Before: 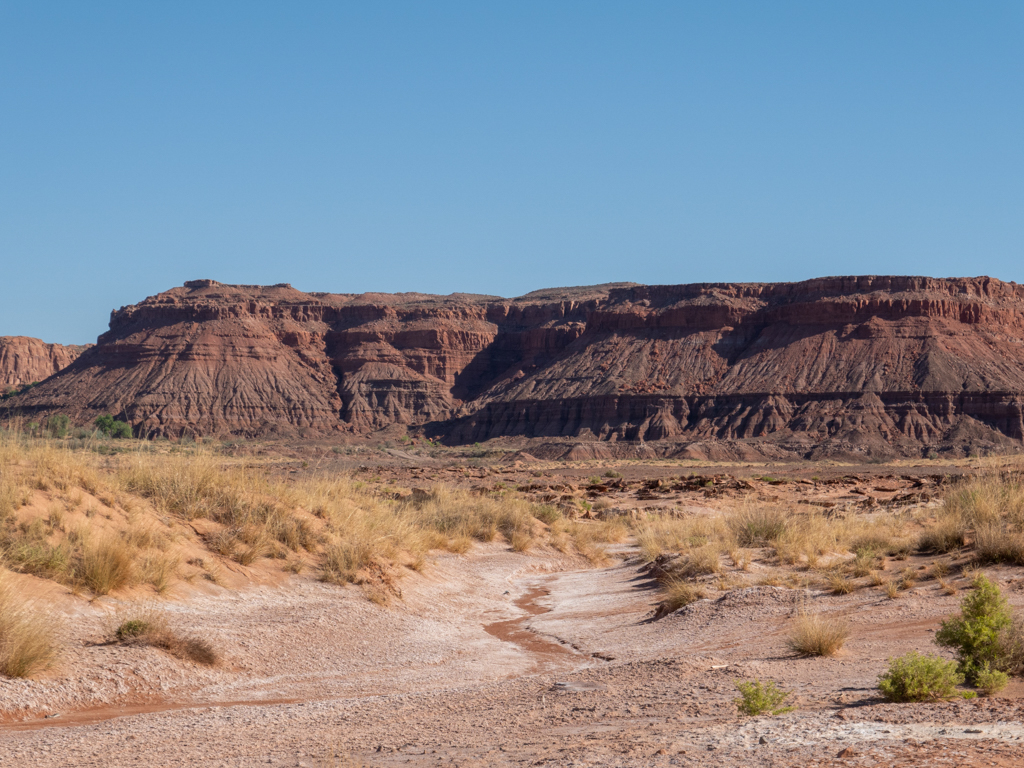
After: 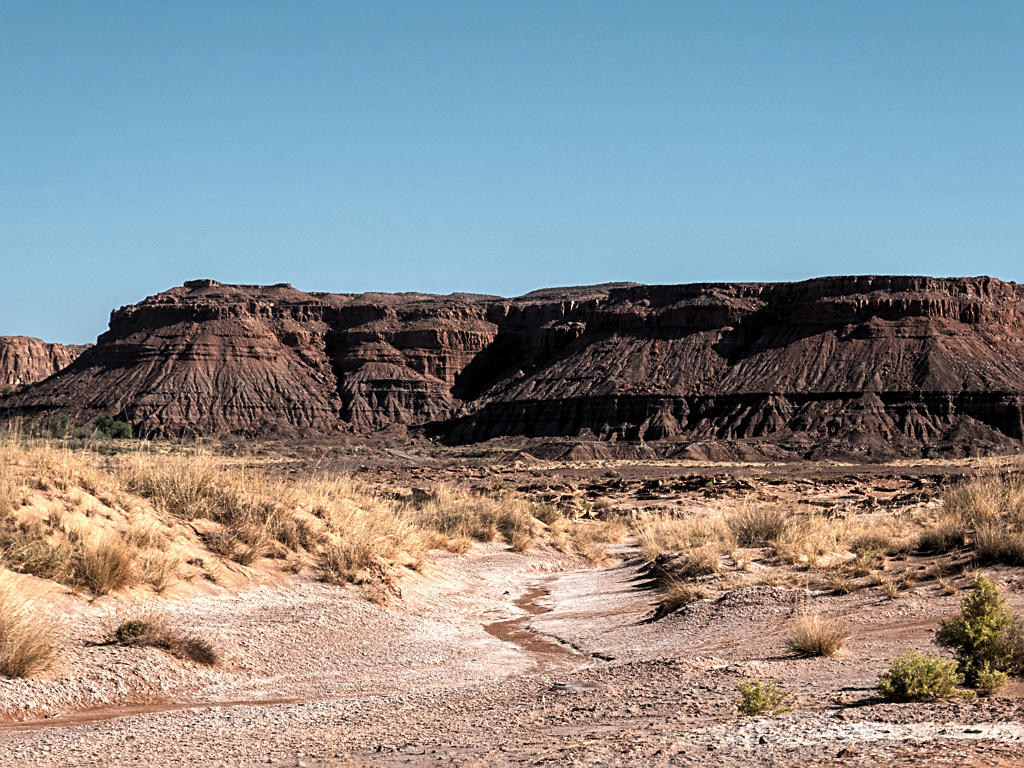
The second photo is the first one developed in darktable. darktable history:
levels: levels [0.101, 0.578, 0.953]
color zones: curves: ch0 [(0.018, 0.548) (0.197, 0.654) (0.425, 0.447) (0.605, 0.658) (0.732, 0.579)]; ch1 [(0.105, 0.531) (0.224, 0.531) (0.386, 0.39) (0.618, 0.456) (0.732, 0.456) (0.956, 0.421)]; ch2 [(0.039, 0.583) (0.215, 0.465) (0.399, 0.544) (0.465, 0.548) (0.614, 0.447) (0.724, 0.43) (0.882, 0.623) (0.956, 0.632)]
sharpen: on, module defaults
exposure: exposure 0.218 EV, compensate exposure bias true, compensate highlight preservation false
